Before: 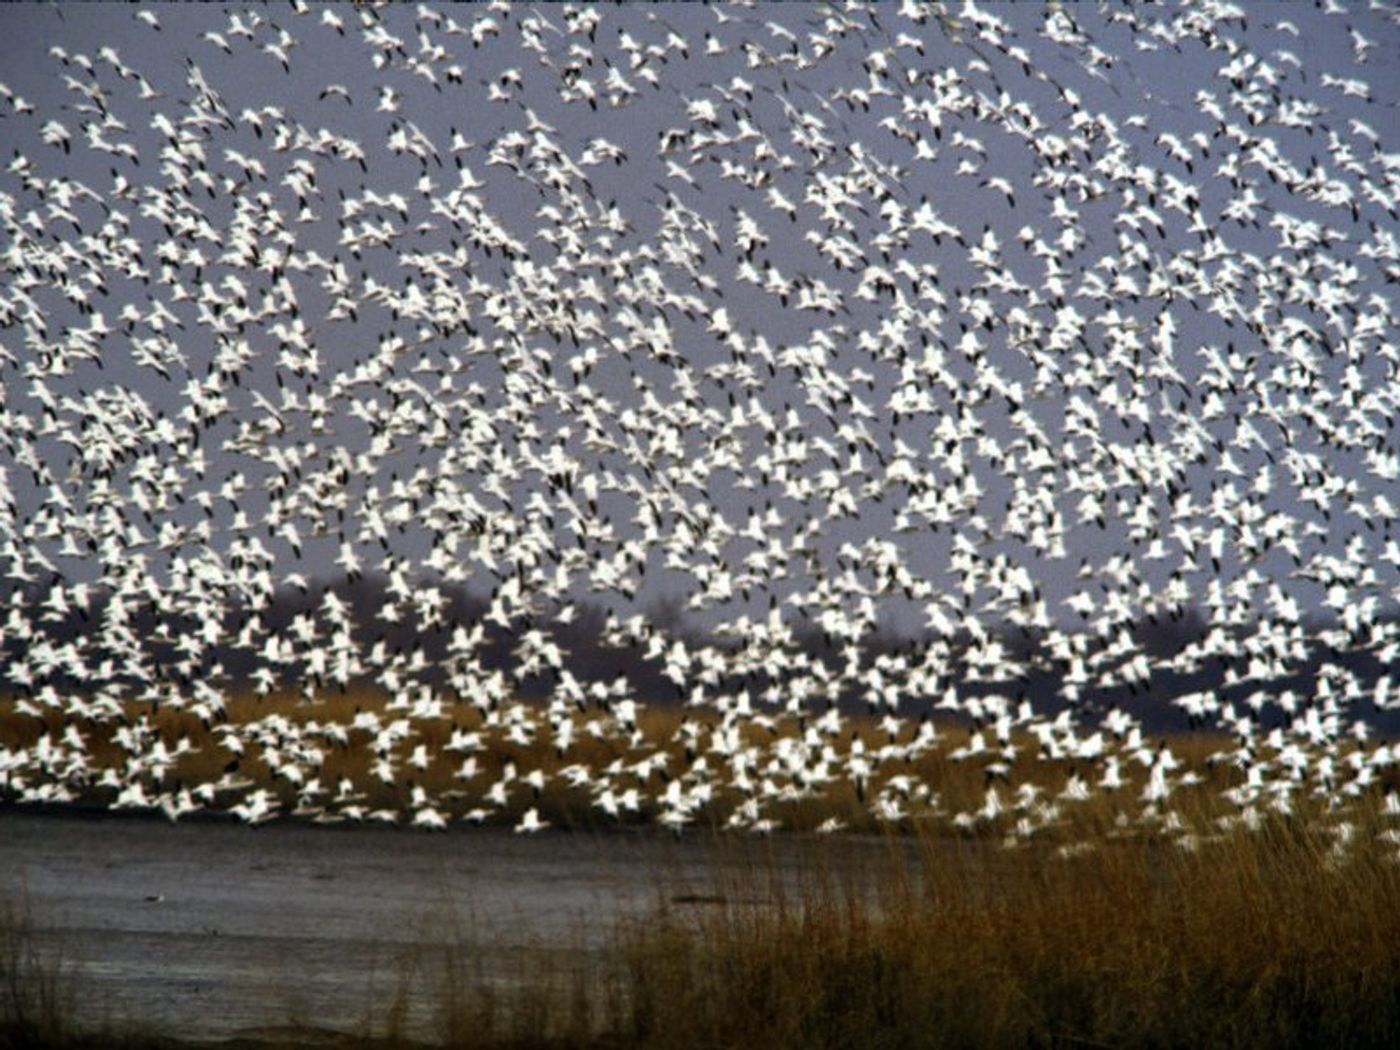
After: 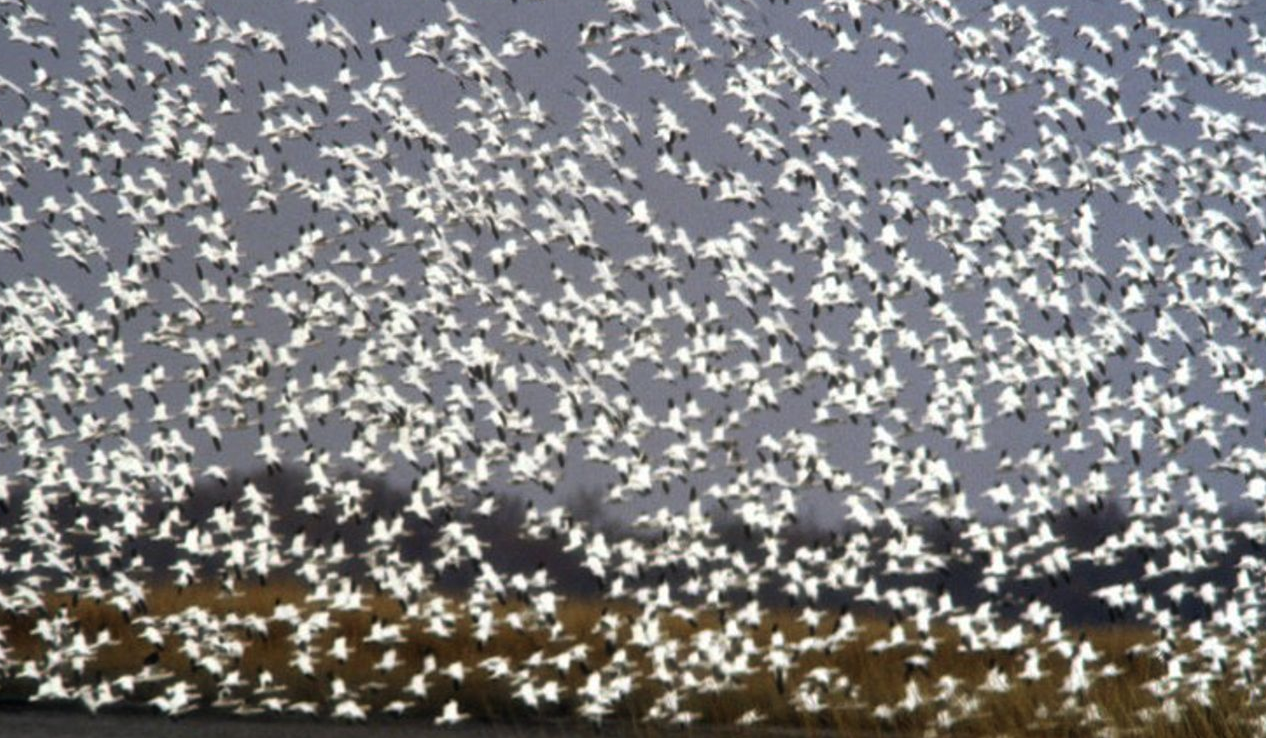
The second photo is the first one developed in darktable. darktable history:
contrast brightness saturation: saturation -0.064
haze removal: strength -0.107, adaptive false
crop: left 5.757%, top 10.306%, right 3.799%, bottom 19.338%
